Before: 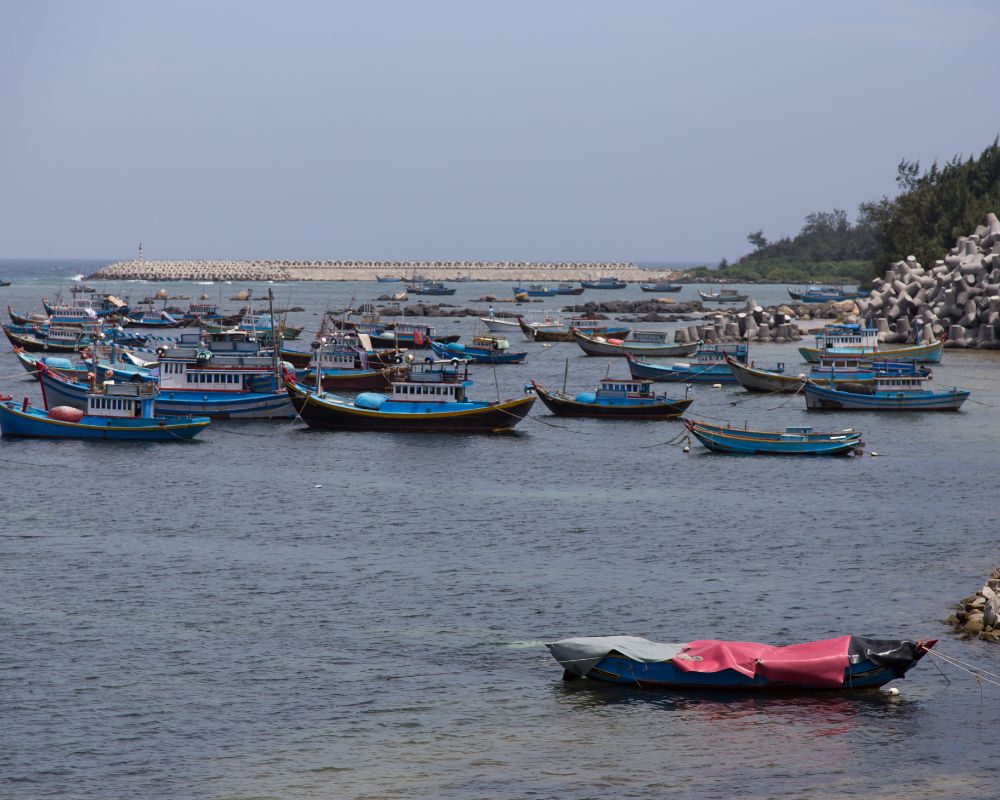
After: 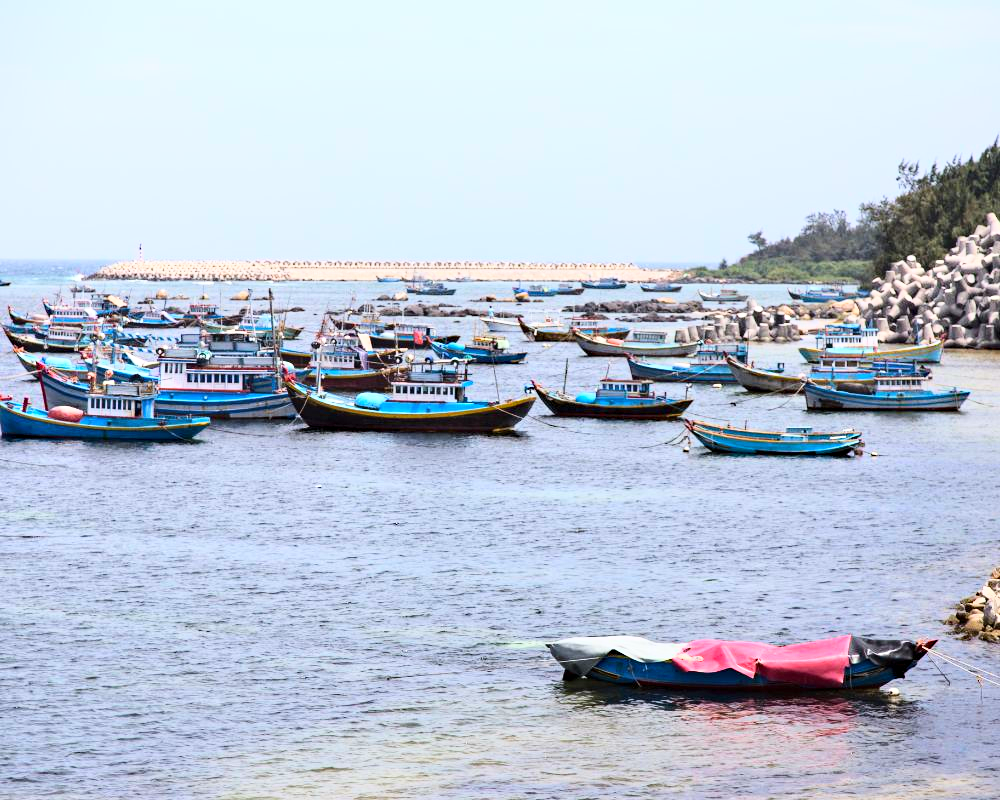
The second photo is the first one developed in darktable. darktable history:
exposure: exposure 0.507 EV, compensate highlight preservation false
base curve: curves: ch0 [(0, 0) (0.018, 0.026) (0.143, 0.37) (0.33, 0.731) (0.458, 0.853) (0.735, 0.965) (0.905, 0.986) (1, 1)]
haze removal: compatibility mode true, adaptive false
